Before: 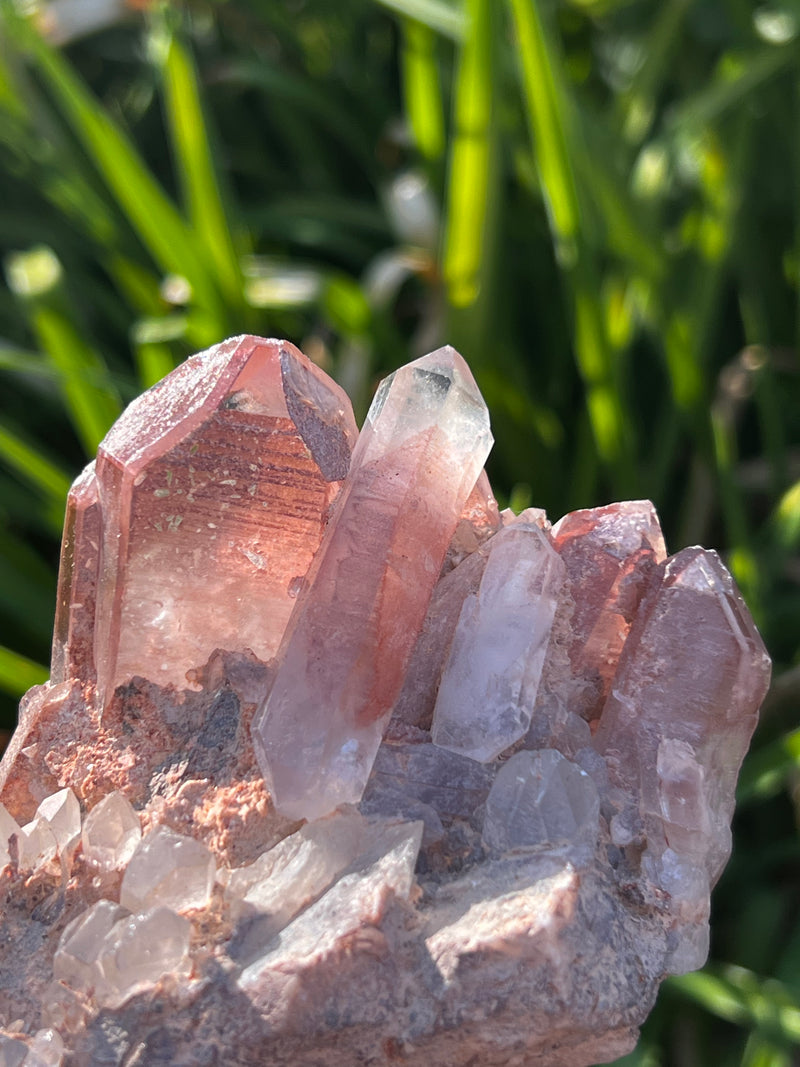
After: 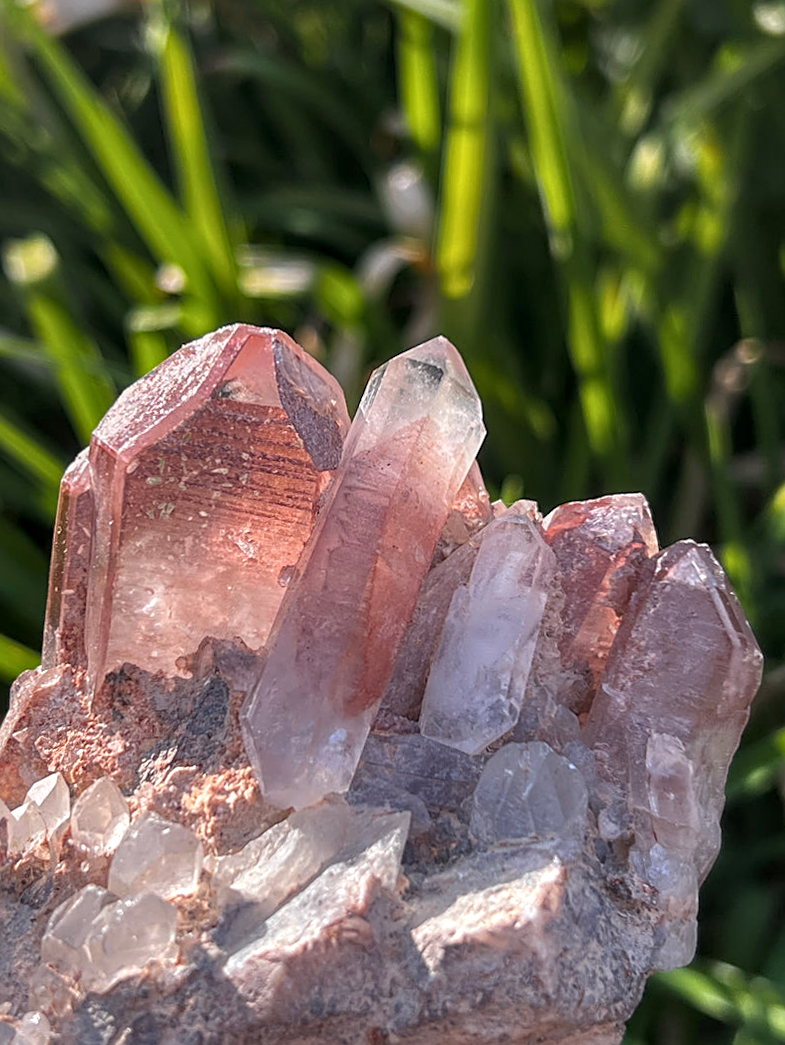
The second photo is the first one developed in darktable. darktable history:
crop and rotate: angle -0.5°
local contrast: on, module defaults
sharpen: on, module defaults
rotate and perspective: rotation 0.192°, lens shift (horizontal) -0.015, crop left 0.005, crop right 0.996, crop top 0.006, crop bottom 0.99
graduated density: density 0.38 EV, hardness 21%, rotation -6.11°, saturation 32%
